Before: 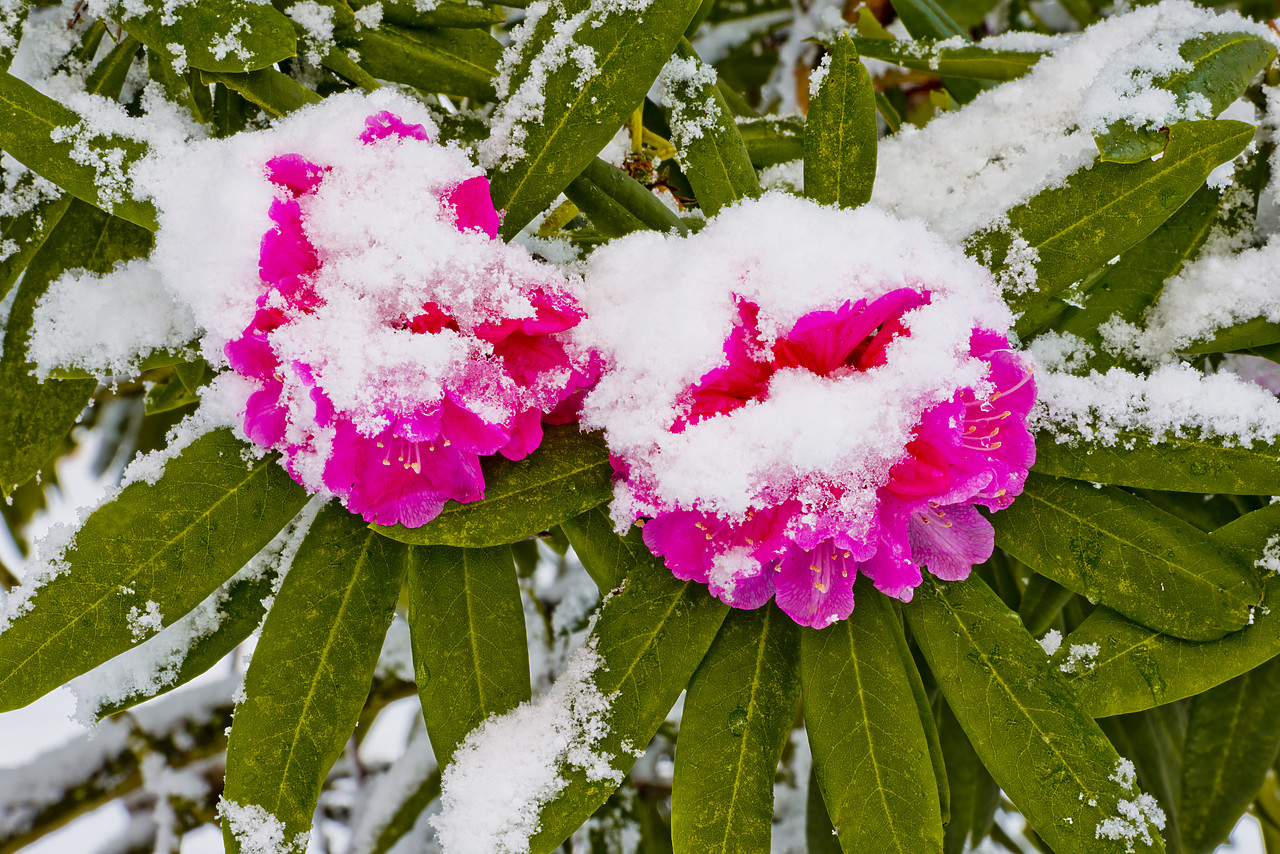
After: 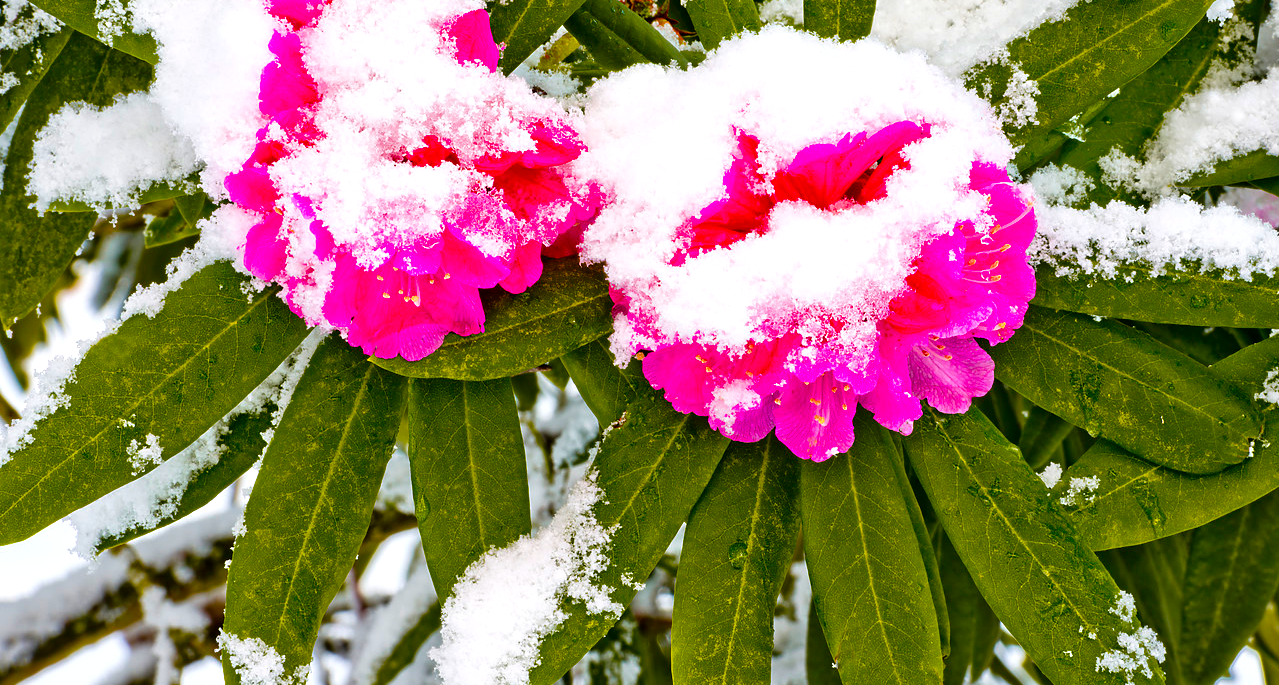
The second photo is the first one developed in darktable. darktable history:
crop and rotate: top 19.699%
color balance rgb: linear chroma grading › global chroma 8.666%, perceptual saturation grading › global saturation 10.43%, perceptual brilliance grading › global brilliance 11.169%
